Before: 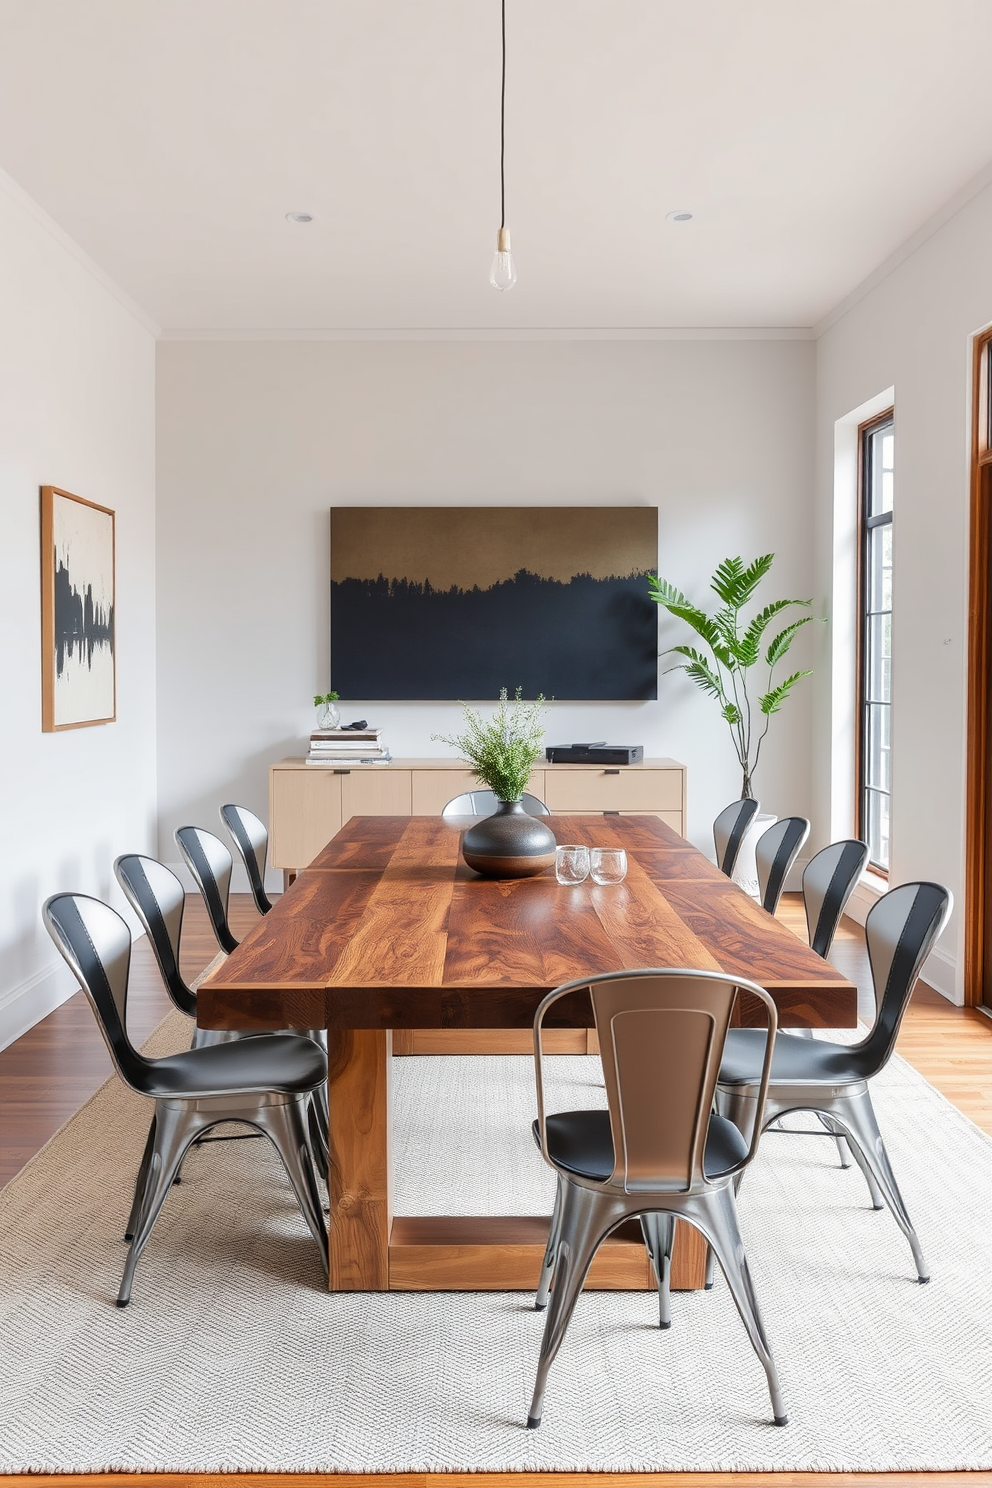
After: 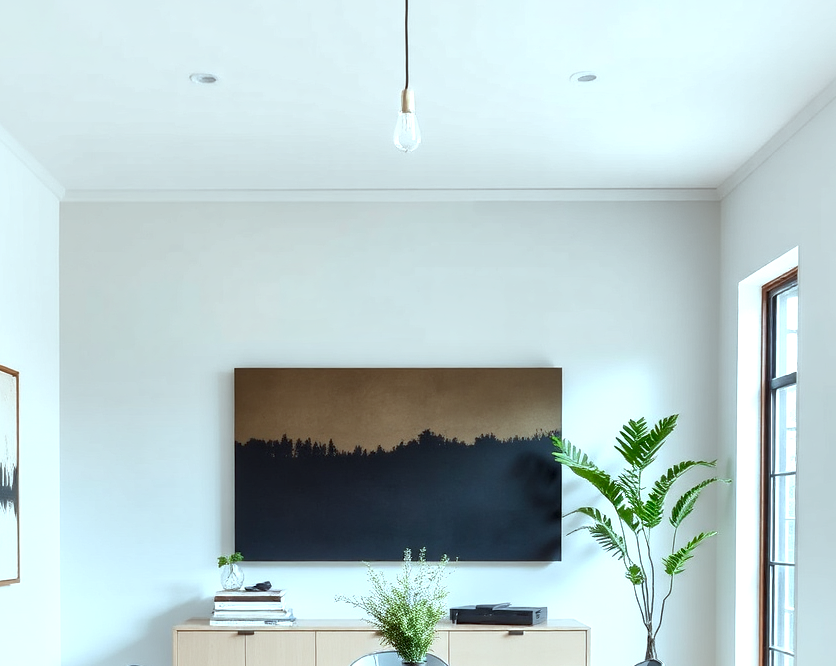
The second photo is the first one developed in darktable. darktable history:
color correction: highlights a* -10.34, highlights b* -9.68
local contrast: mode bilateral grid, contrast 70, coarseness 74, detail 180%, midtone range 0.2
crop and rotate: left 9.687%, top 9.395%, right 5.987%, bottom 45.838%
exposure: black level correction 0.004, exposure 0.387 EV, compensate highlight preservation false
